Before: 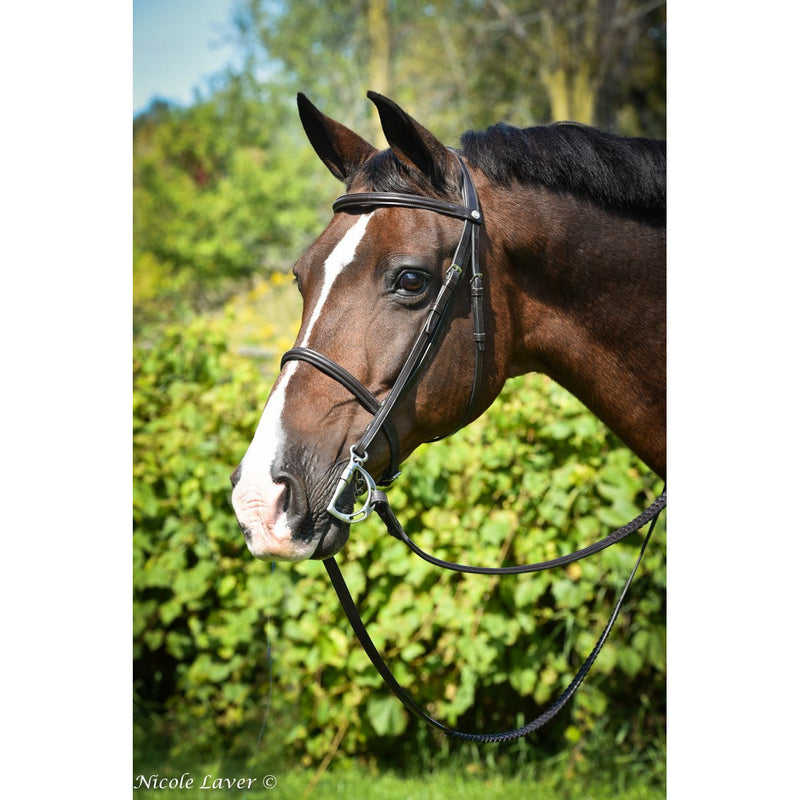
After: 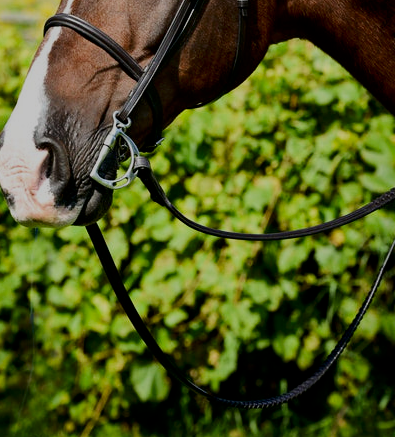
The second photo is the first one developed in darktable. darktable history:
filmic rgb: black relative exposure -9.22 EV, white relative exposure 6.77 EV, hardness 3.07, contrast 1.05
crop: left 29.672%, top 41.786%, right 20.851%, bottom 3.487%
color balance rgb: linear chroma grading › global chroma 1.5%, linear chroma grading › mid-tones -1%, perceptual saturation grading › global saturation -3%, perceptual saturation grading › shadows -2%
contrast brightness saturation: contrast 0.1, brightness -0.26, saturation 0.14
